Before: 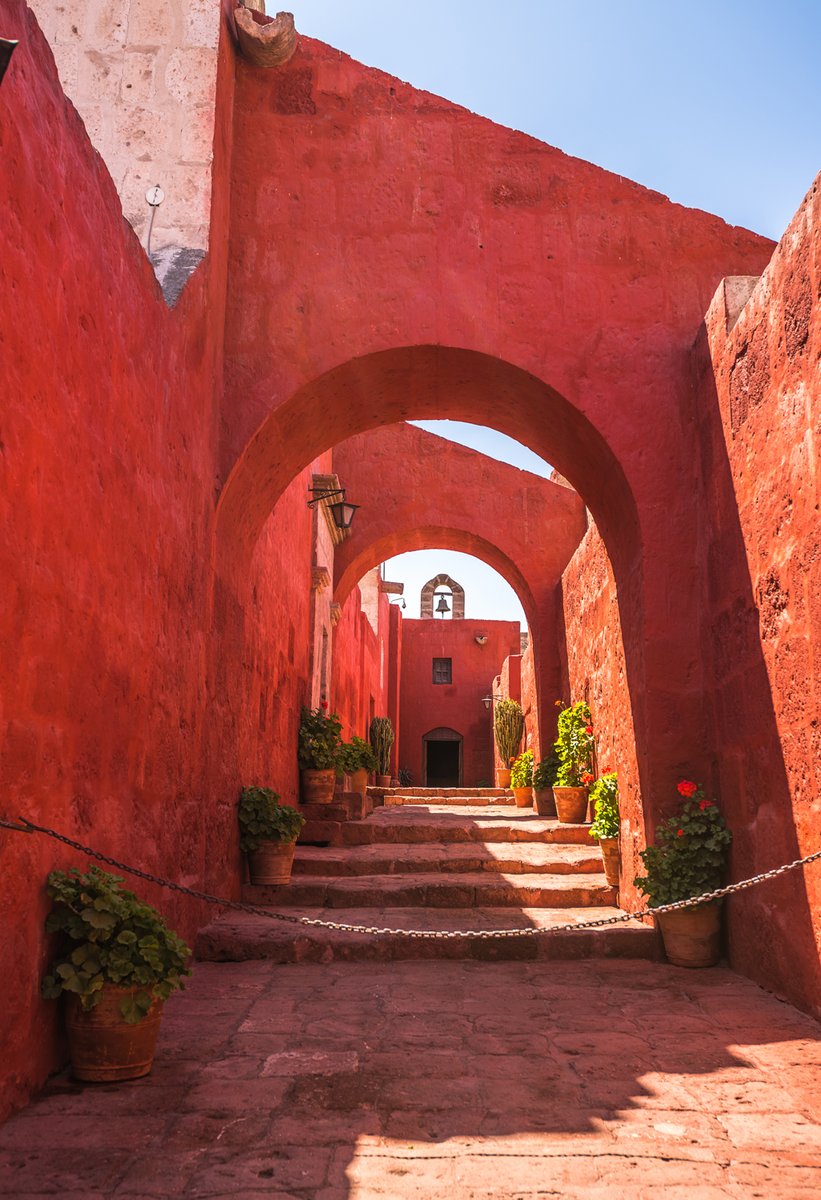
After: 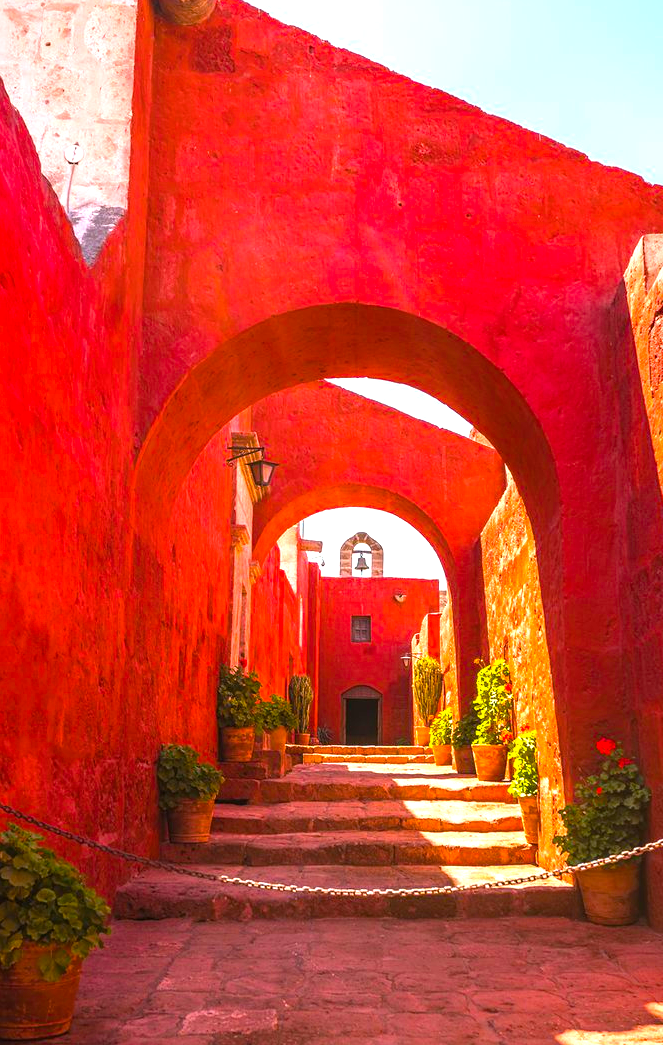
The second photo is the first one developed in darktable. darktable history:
exposure: black level correction 0, exposure 1 EV, compensate highlight preservation false
crop: left 9.96%, top 3.577%, right 9.172%, bottom 9.318%
color balance rgb: perceptual saturation grading › global saturation 36.401%, global vibrance 20%
